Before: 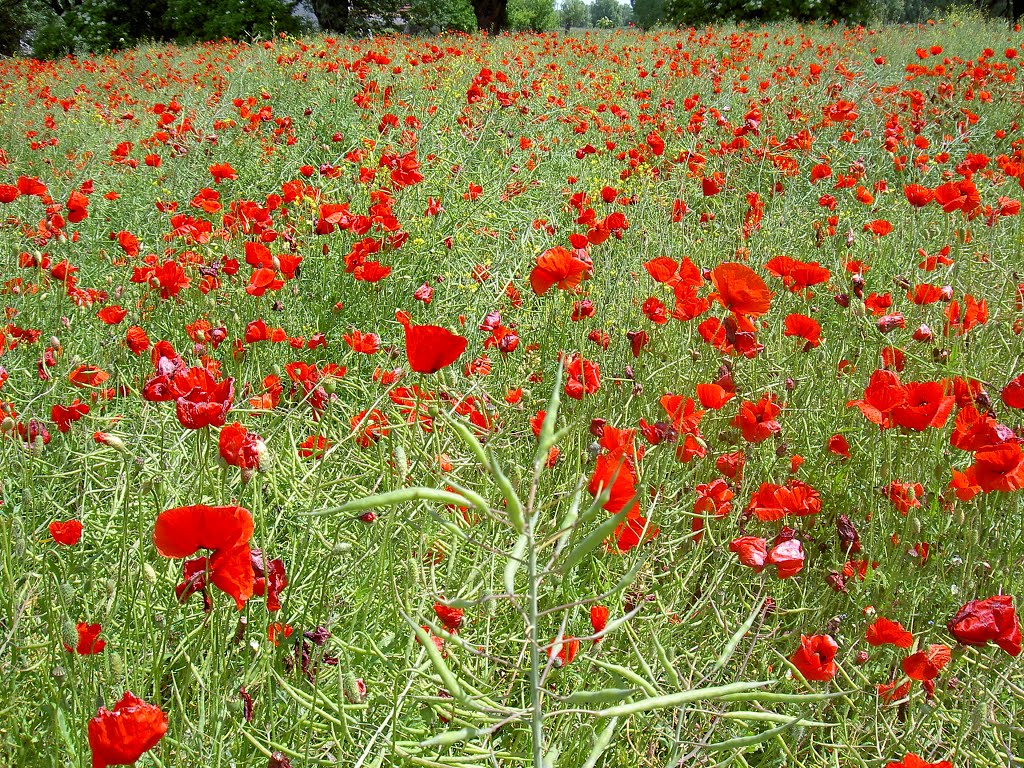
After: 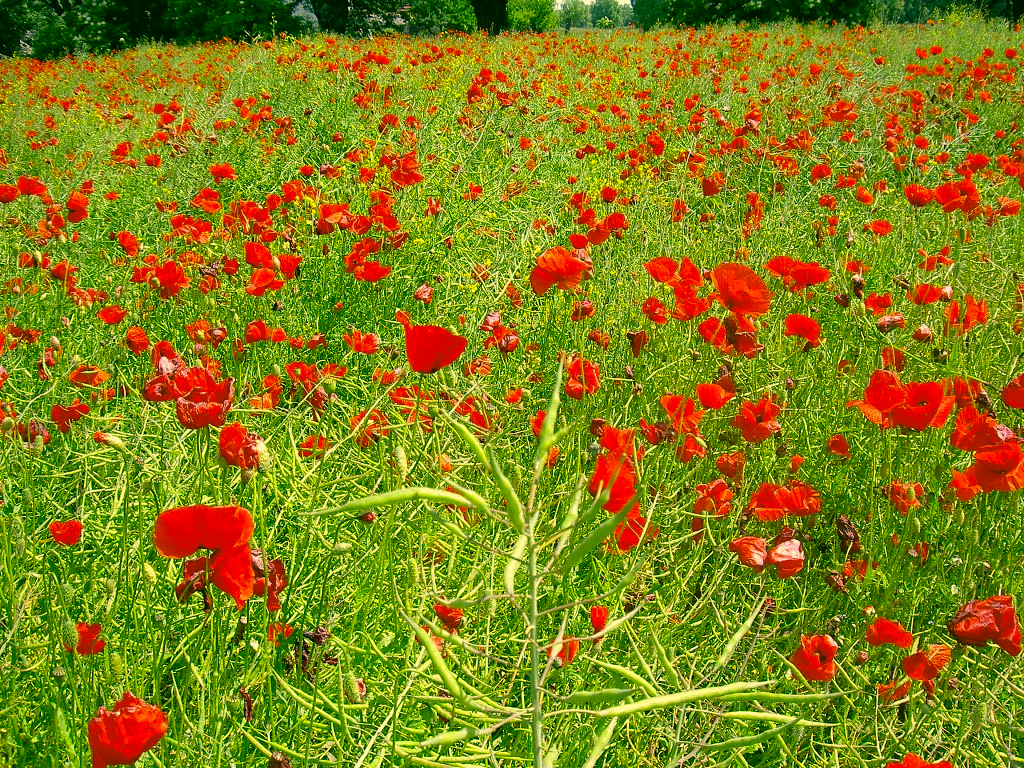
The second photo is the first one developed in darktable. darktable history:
color correction: highlights a* 5.71, highlights b* 32.96, shadows a* -25.89, shadows b* 3.84
contrast brightness saturation: contrast 0.035, saturation 0.157
